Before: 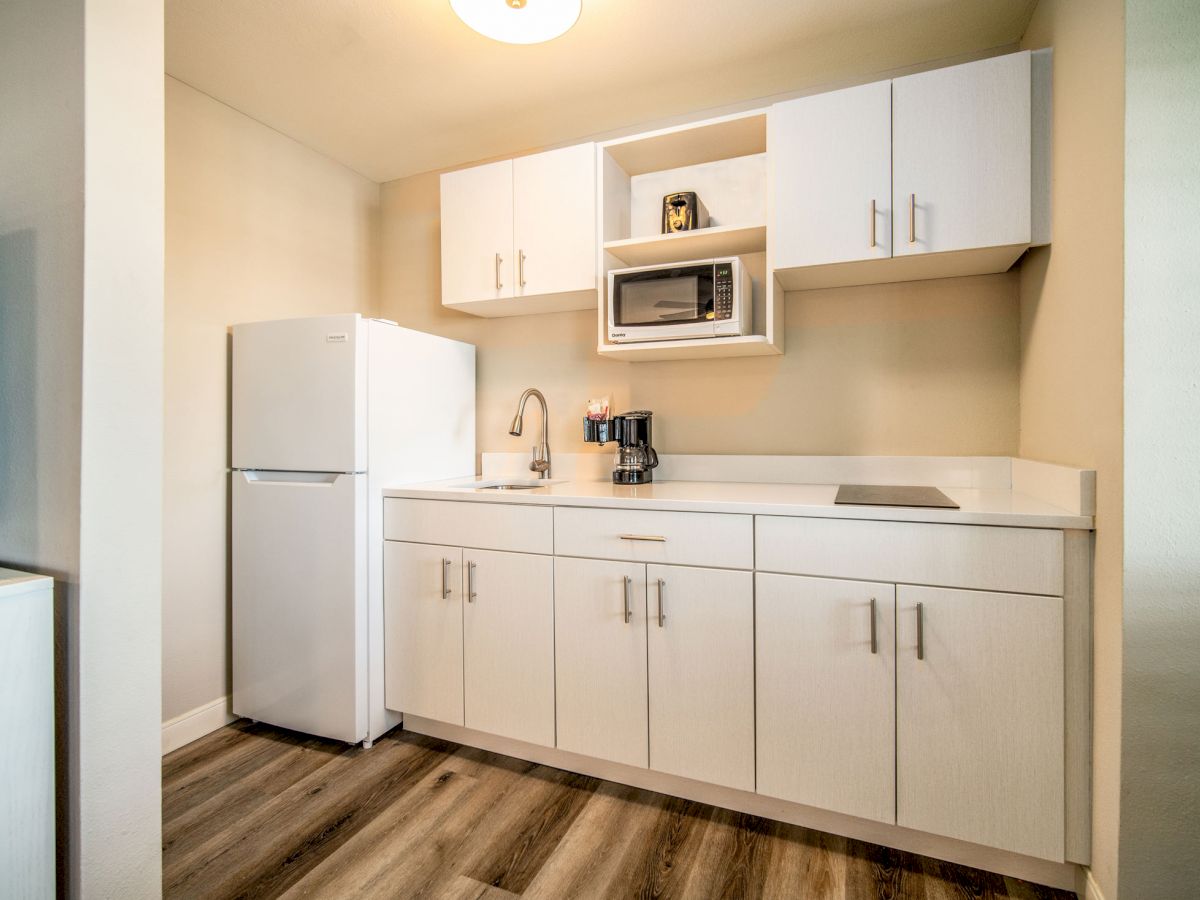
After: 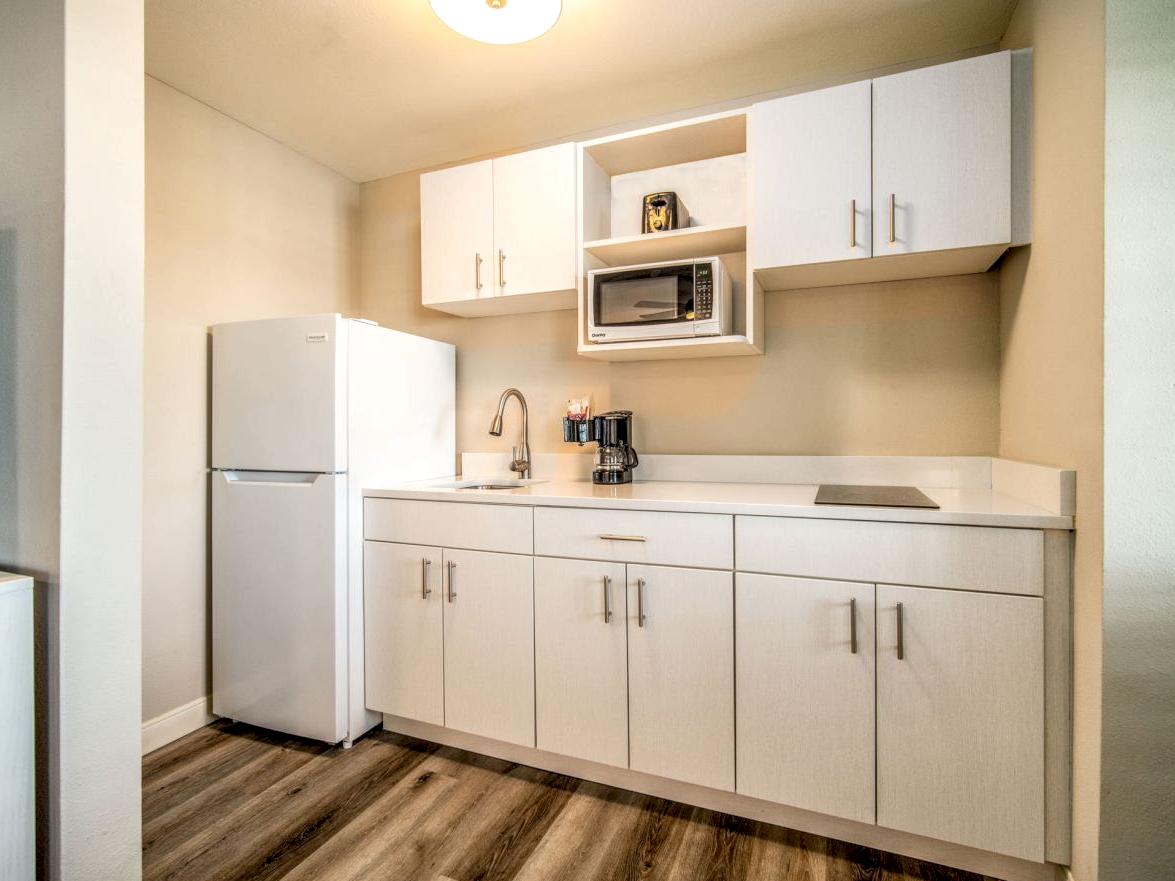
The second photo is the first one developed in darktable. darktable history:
local contrast: detail 130%
crop: left 1.743%, right 0.268%, bottom 2.011%
